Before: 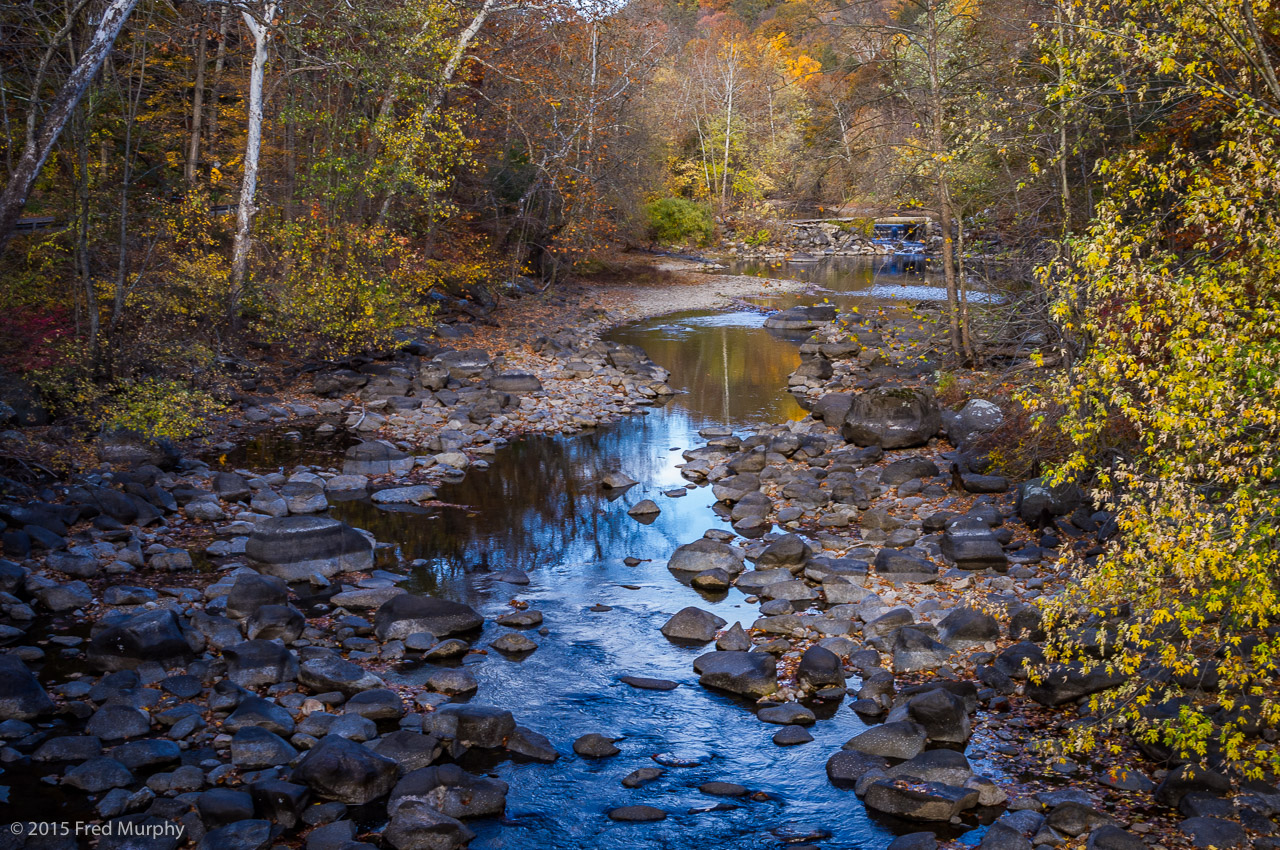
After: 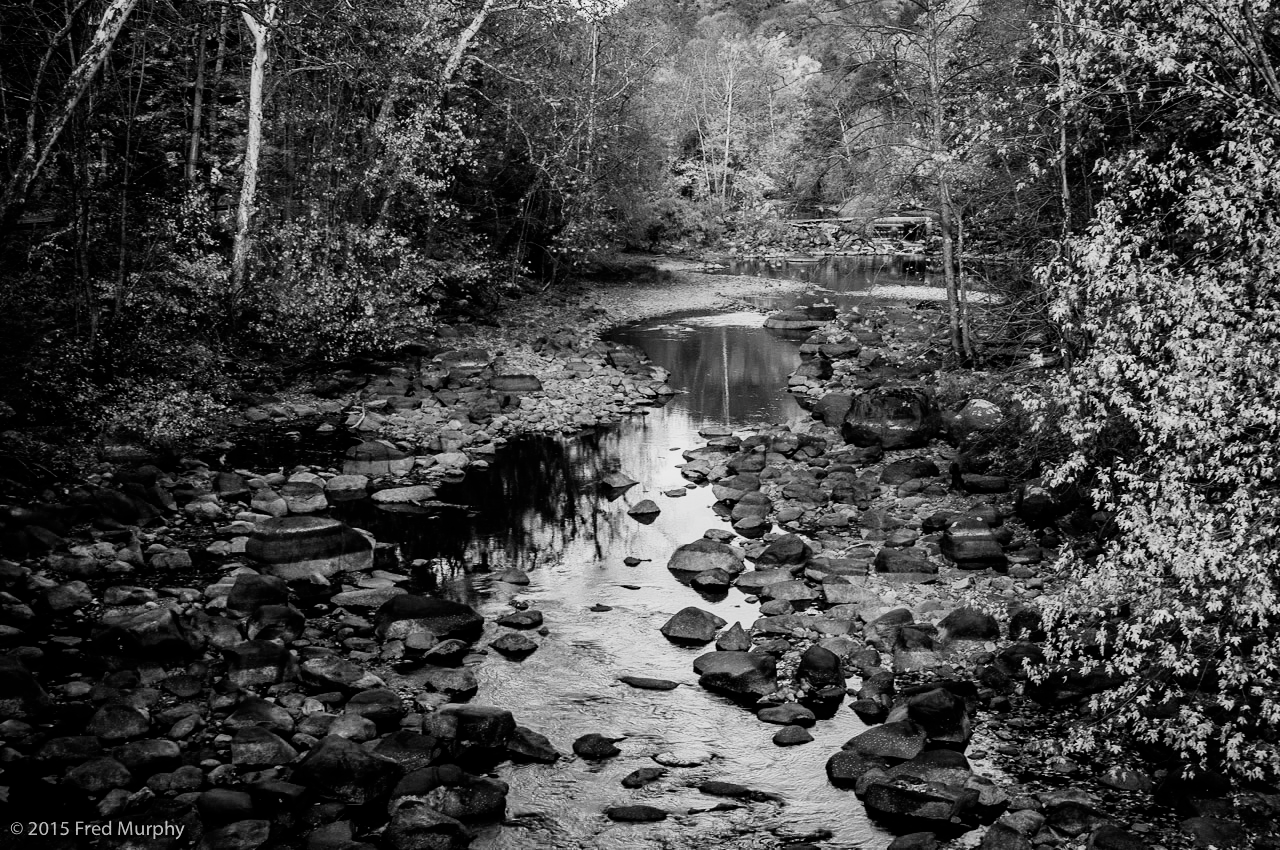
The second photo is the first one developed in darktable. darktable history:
filmic rgb: black relative exposure -5.08 EV, white relative exposure 3.55 EV, threshold 5.99 EV, hardness 3.17, contrast 1.487, highlights saturation mix -49.6%, color science v4 (2020), enable highlight reconstruction true
